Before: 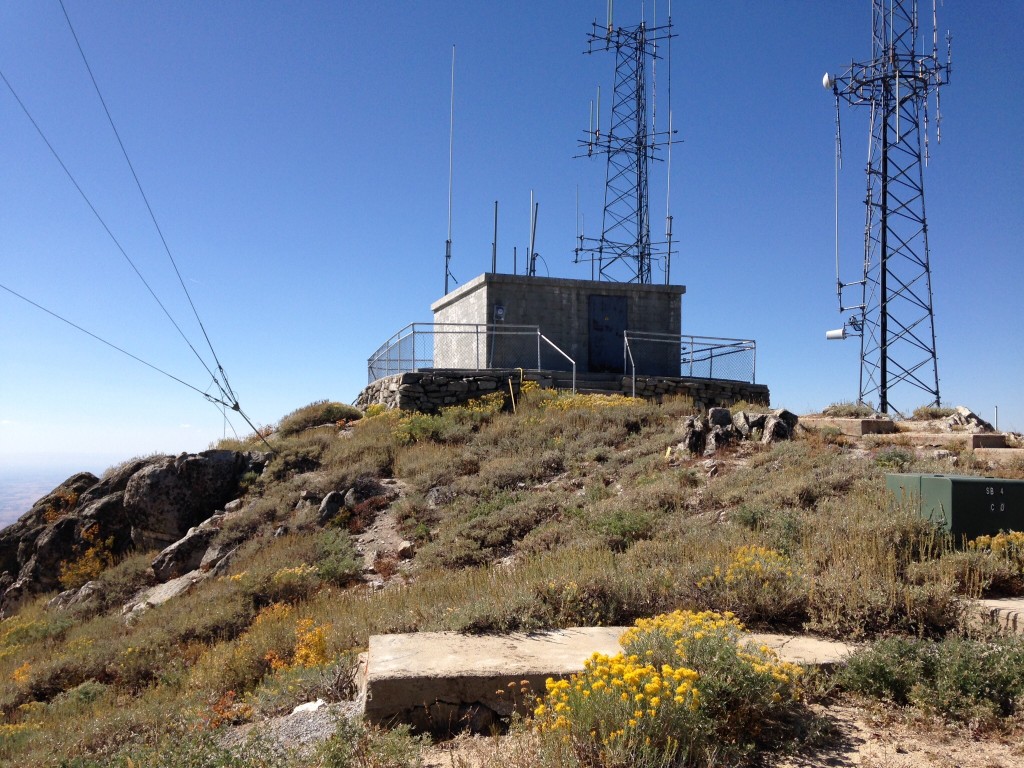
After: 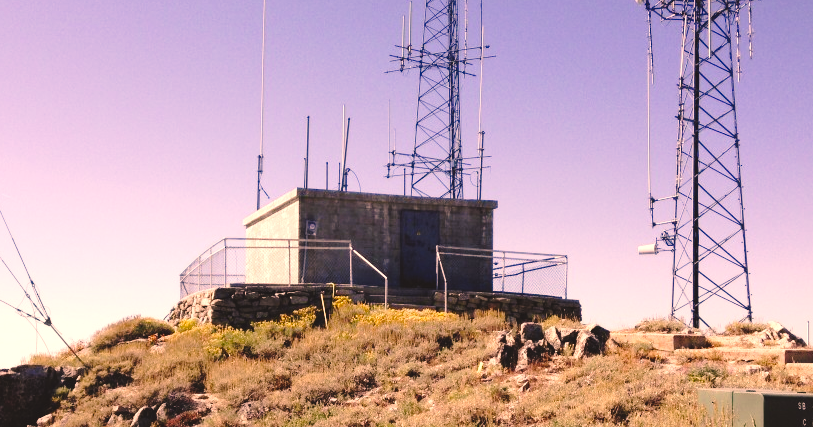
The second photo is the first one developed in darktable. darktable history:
color correction: highlights a* 21.88, highlights b* 22.25
exposure: black level correction -0.005, exposure 0.622 EV, compensate highlight preservation false
crop: left 18.38%, top 11.092%, right 2.134%, bottom 33.217%
tone curve: curves: ch0 [(0, 0) (0.003, 0.072) (0.011, 0.073) (0.025, 0.072) (0.044, 0.076) (0.069, 0.089) (0.1, 0.103) (0.136, 0.123) (0.177, 0.158) (0.224, 0.21) (0.277, 0.275) (0.335, 0.372) (0.399, 0.463) (0.468, 0.556) (0.543, 0.633) (0.623, 0.712) (0.709, 0.795) (0.801, 0.869) (0.898, 0.942) (1, 1)], preserve colors none
